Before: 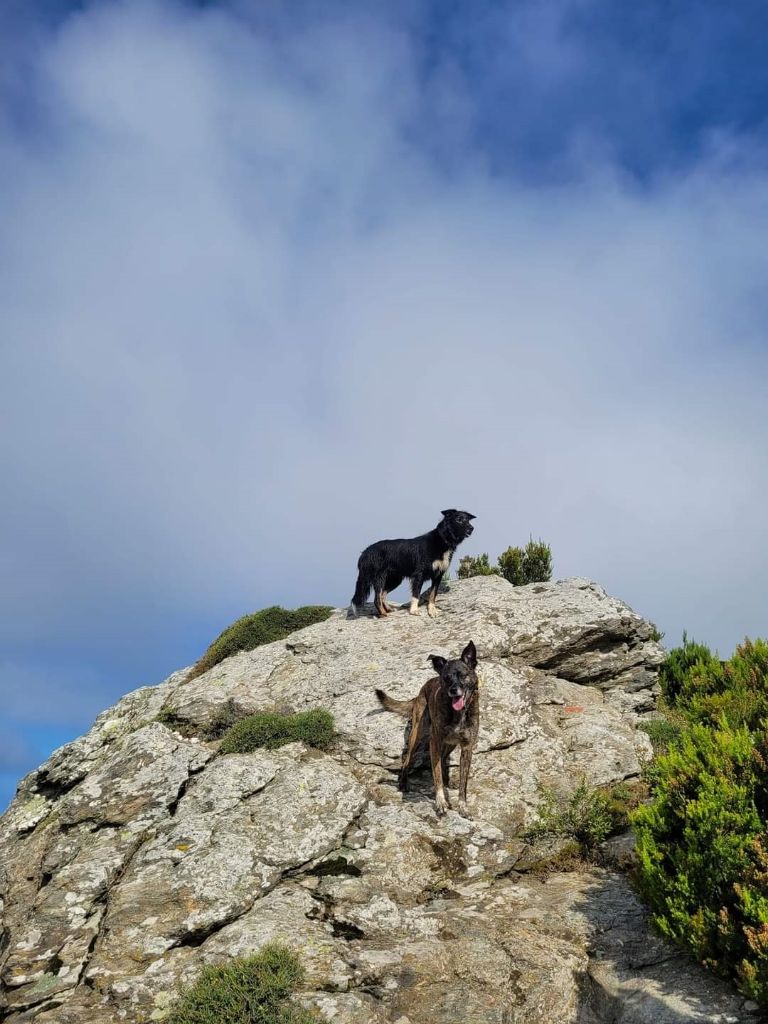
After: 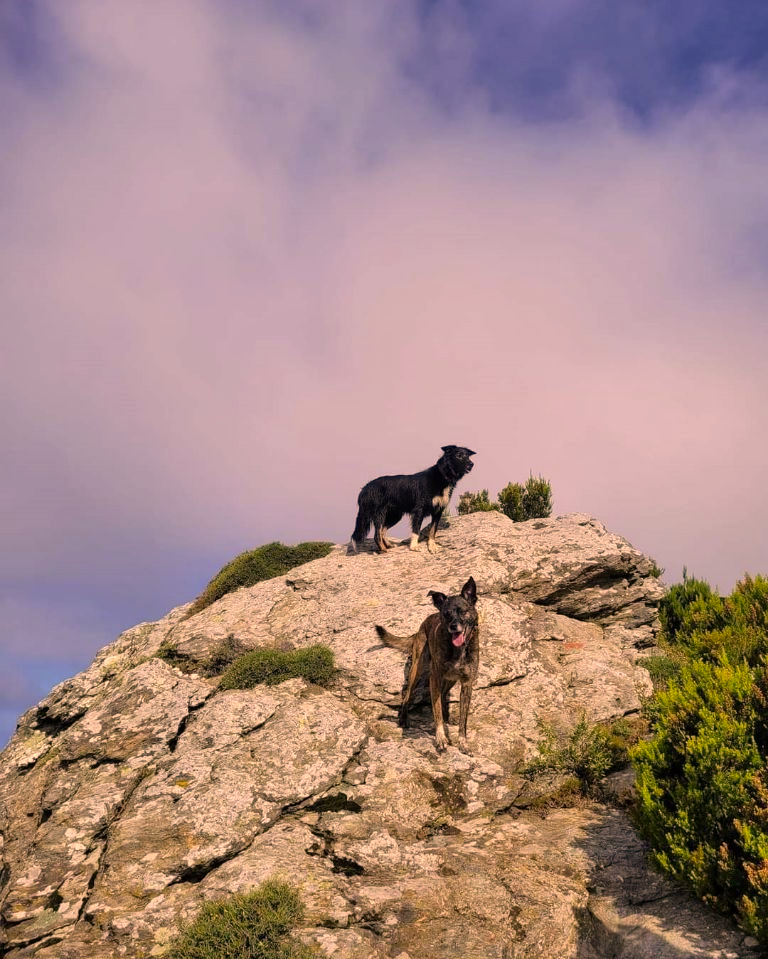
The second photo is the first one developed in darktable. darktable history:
color correction: highlights a* 21.89, highlights b* 21.51
tone equalizer: on, module defaults
crop and rotate: top 6.33%
